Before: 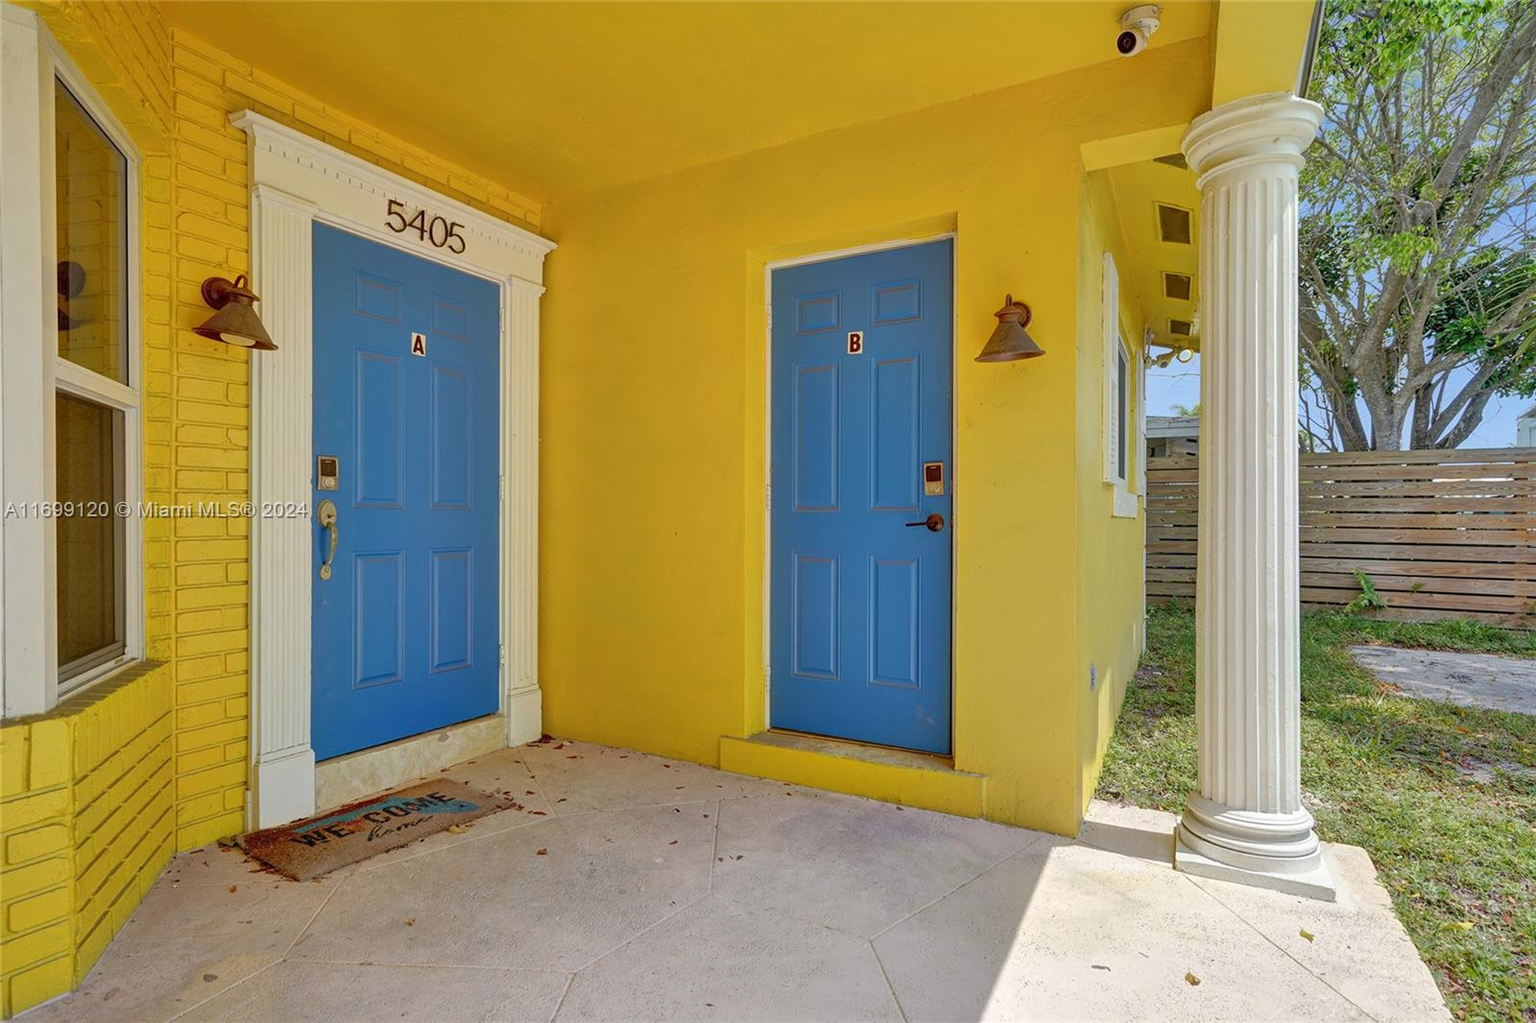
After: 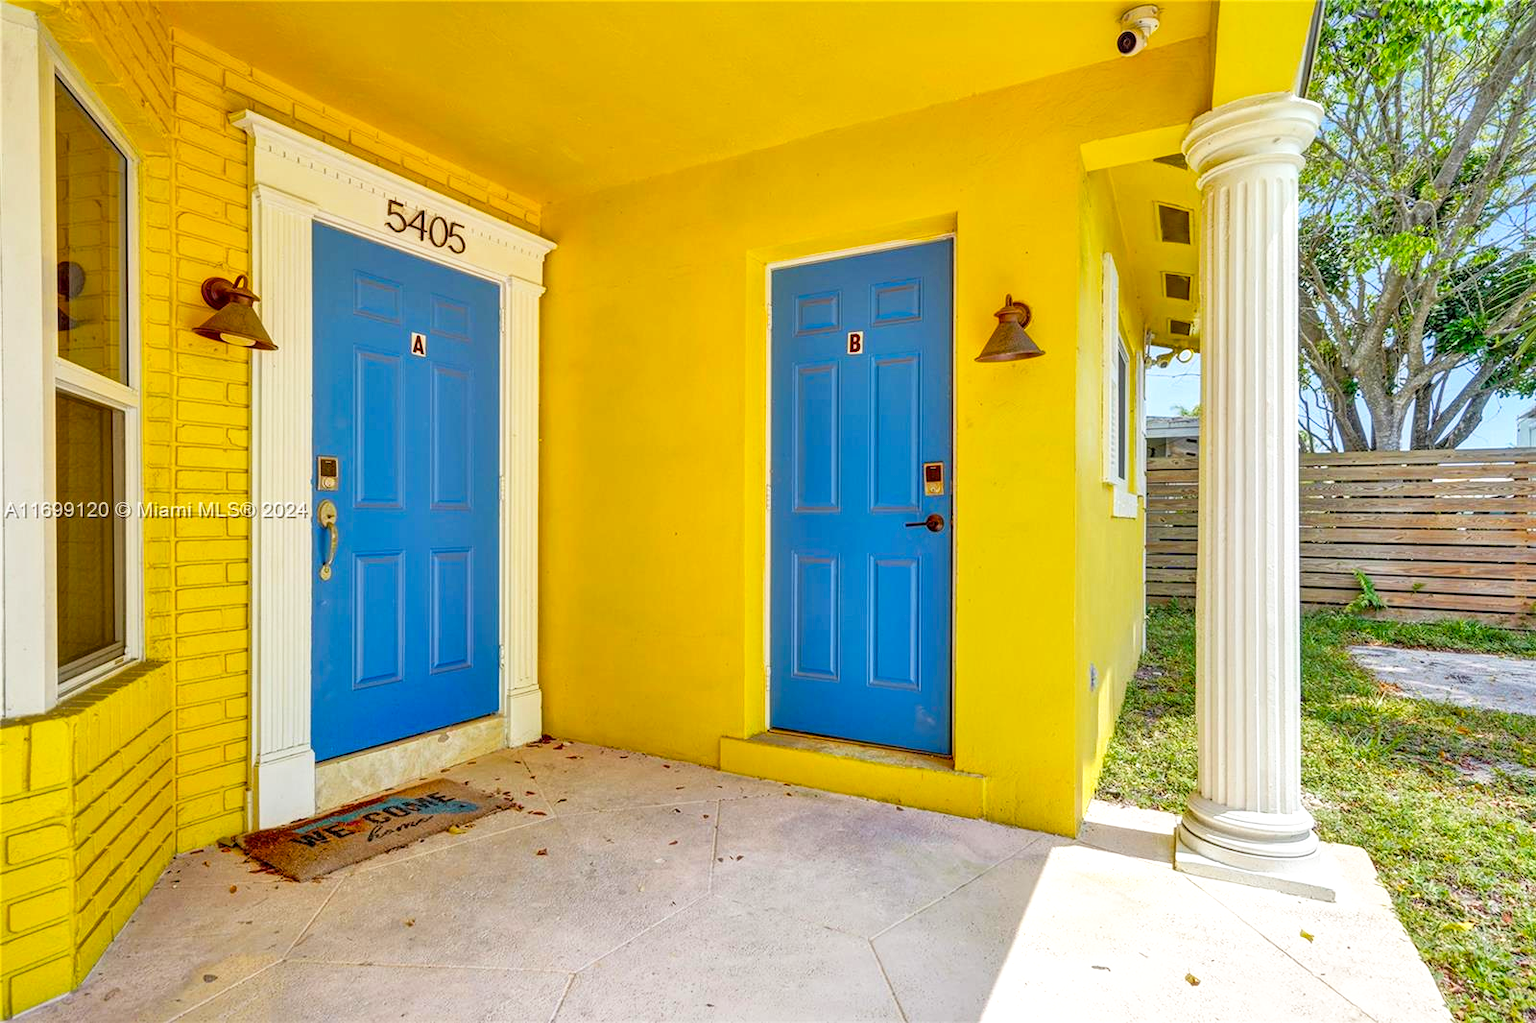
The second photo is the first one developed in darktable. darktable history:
base curve: curves: ch0 [(0, 0) (0.557, 0.834) (1, 1)], preserve colors none
tone equalizer: edges refinement/feathering 500, mask exposure compensation -1.57 EV, preserve details no
local contrast: on, module defaults
color balance rgb: linear chroma grading › global chroma 8.92%, perceptual saturation grading › global saturation 29.645%, global vibrance -23.893%
